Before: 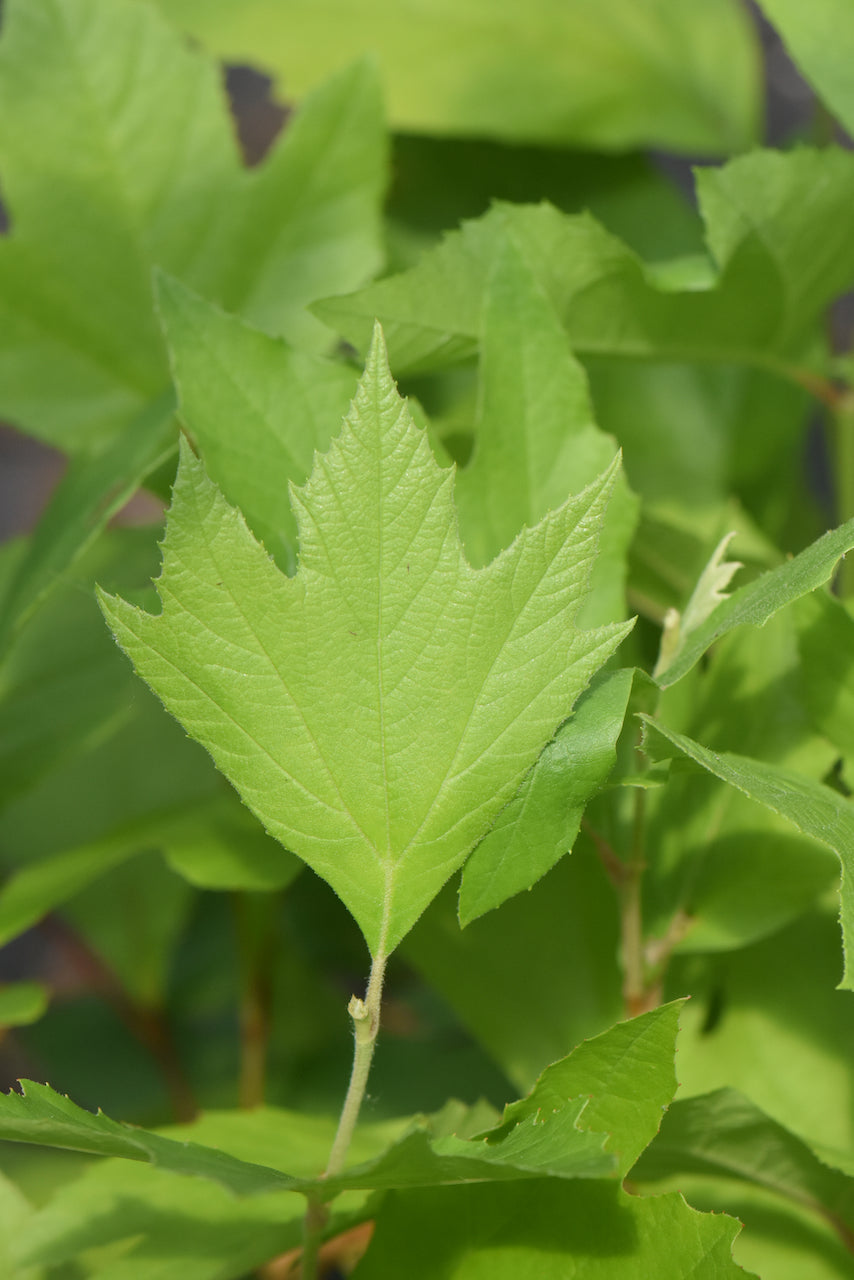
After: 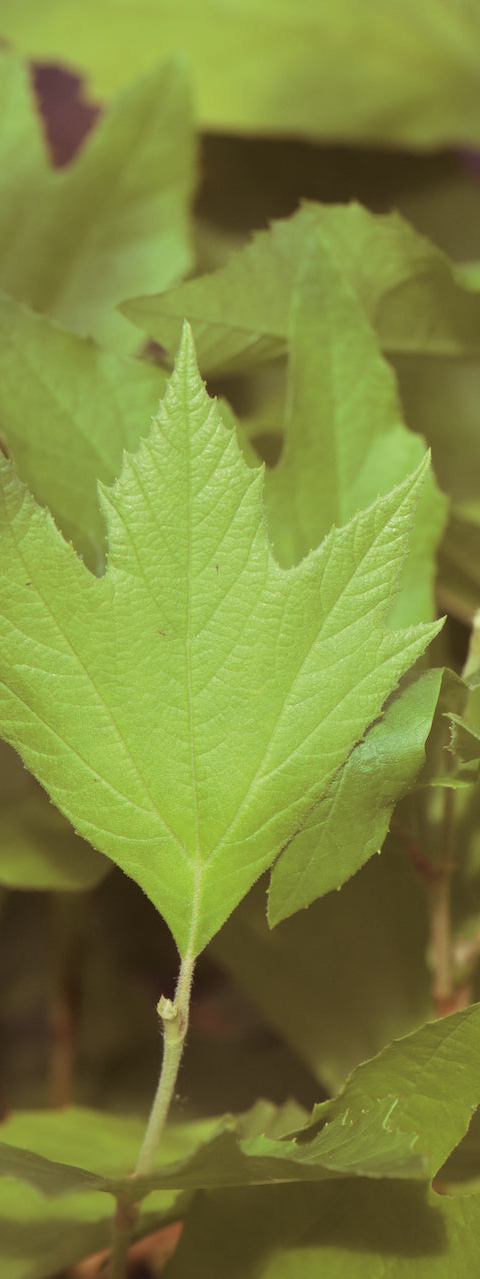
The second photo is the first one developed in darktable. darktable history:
split-toning: highlights › hue 298.8°, highlights › saturation 0.73, compress 41.76%
crop and rotate: left 22.516%, right 21.234%
